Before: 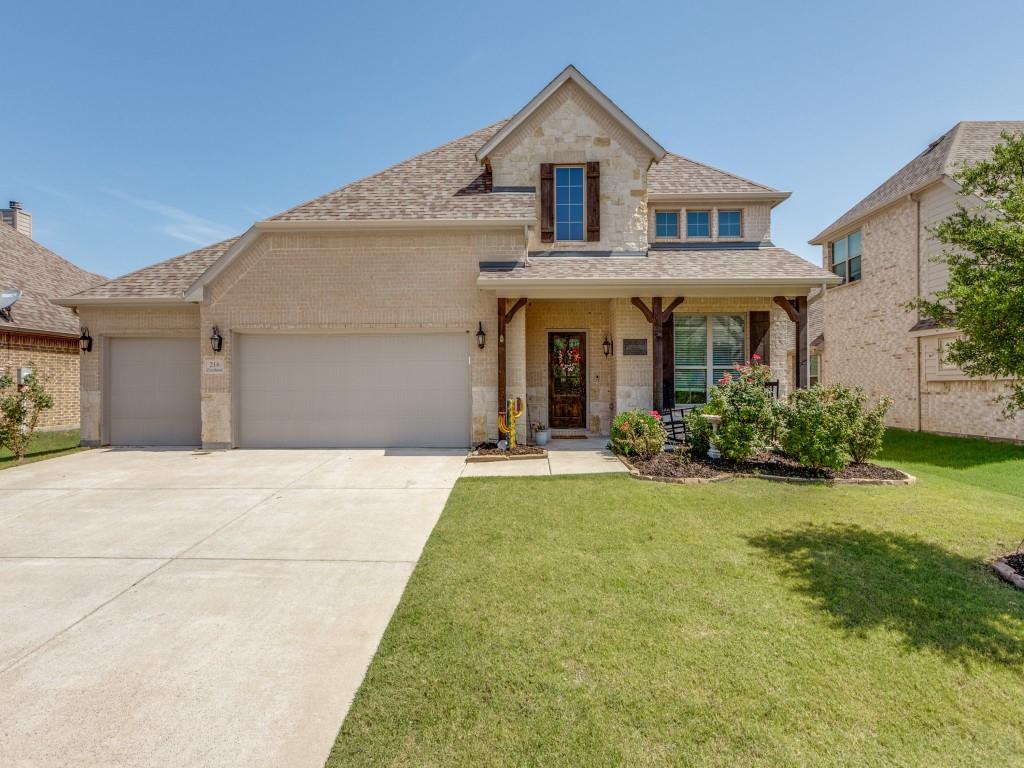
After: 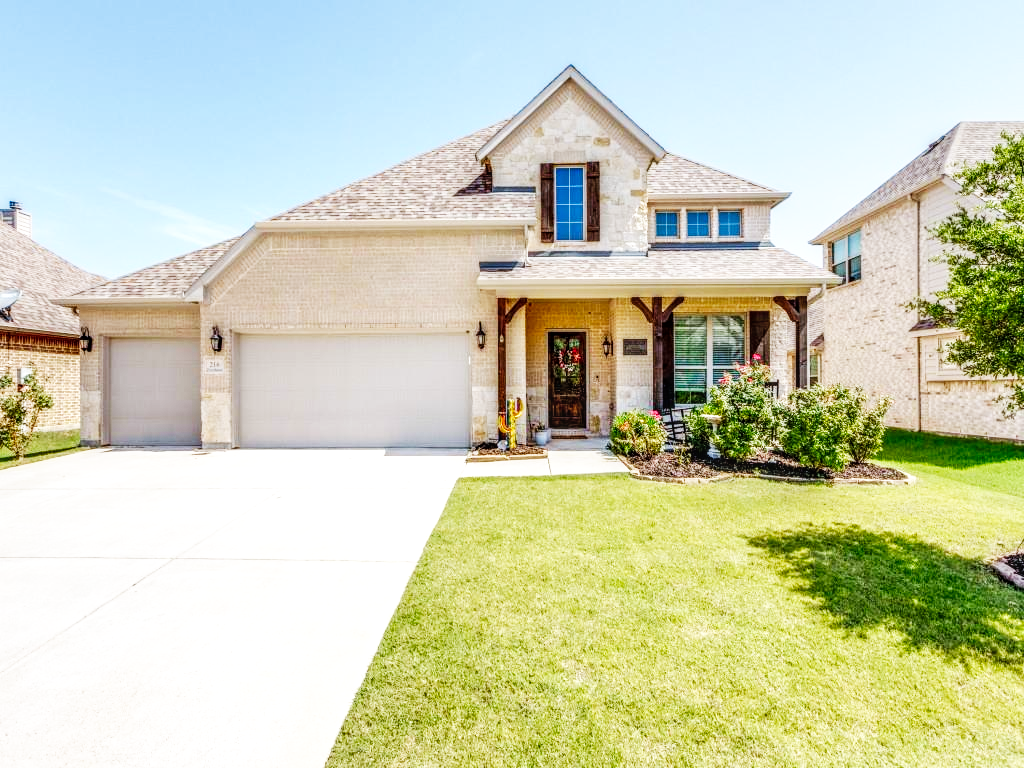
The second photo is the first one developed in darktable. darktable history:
local contrast: on, module defaults
base curve: curves: ch0 [(0, 0) (0.007, 0.004) (0.027, 0.03) (0.046, 0.07) (0.207, 0.54) (0.442, 0.872) (0.673, 0.972) (1, 1)], preserve colors none
white balance: red 0.98, blue 1.034
